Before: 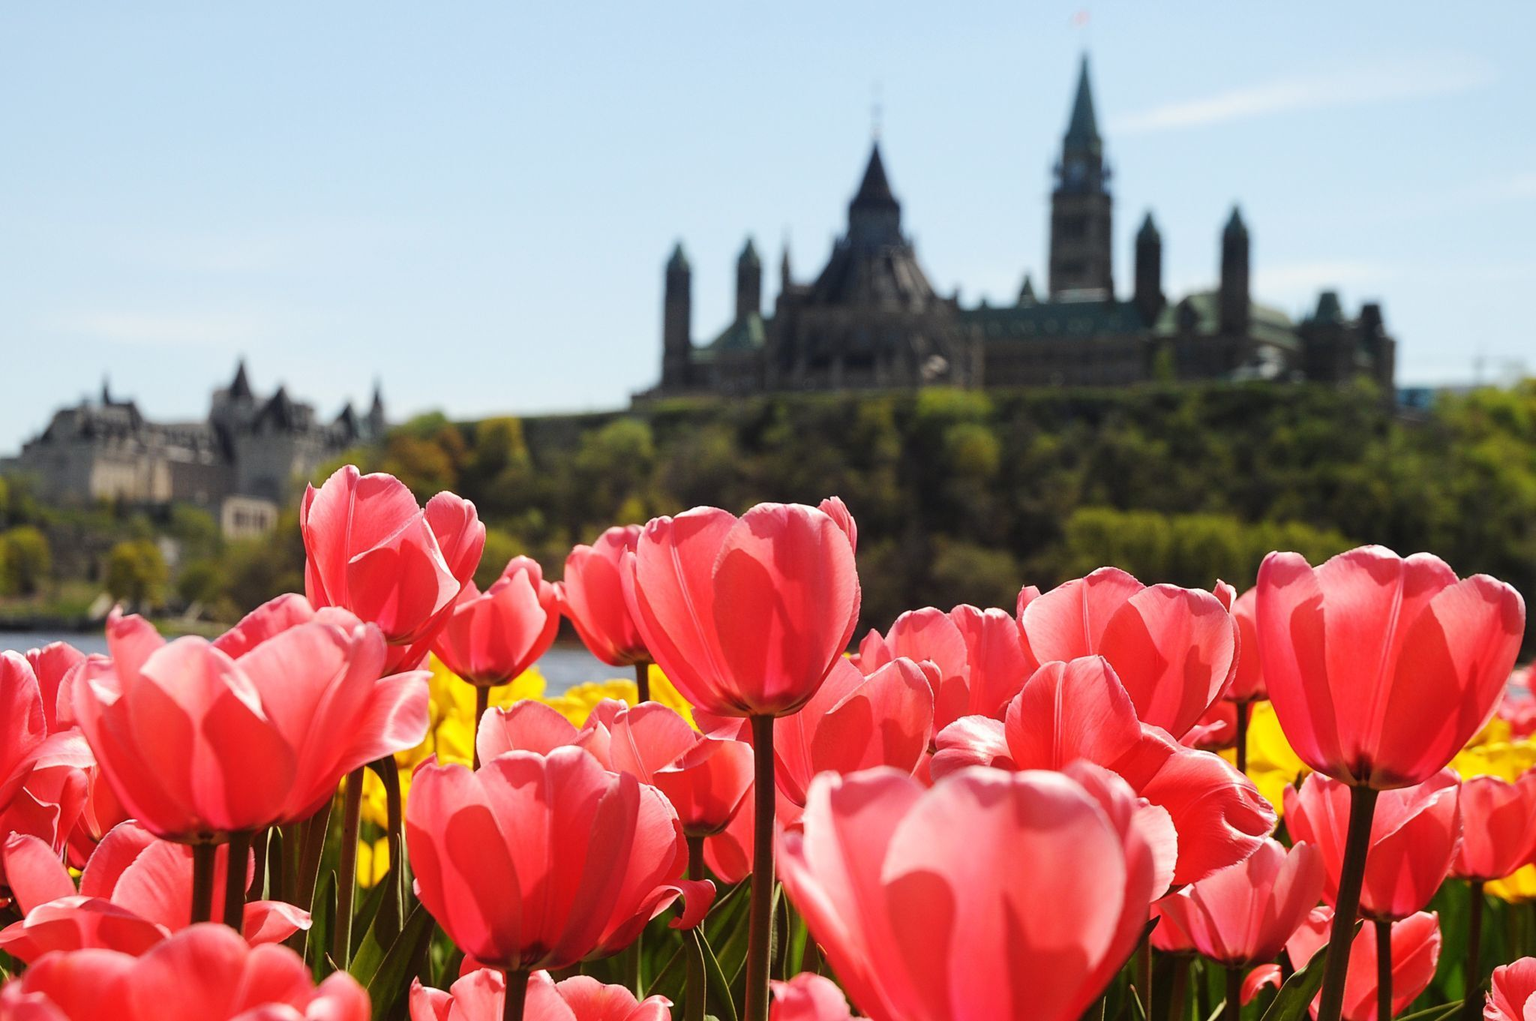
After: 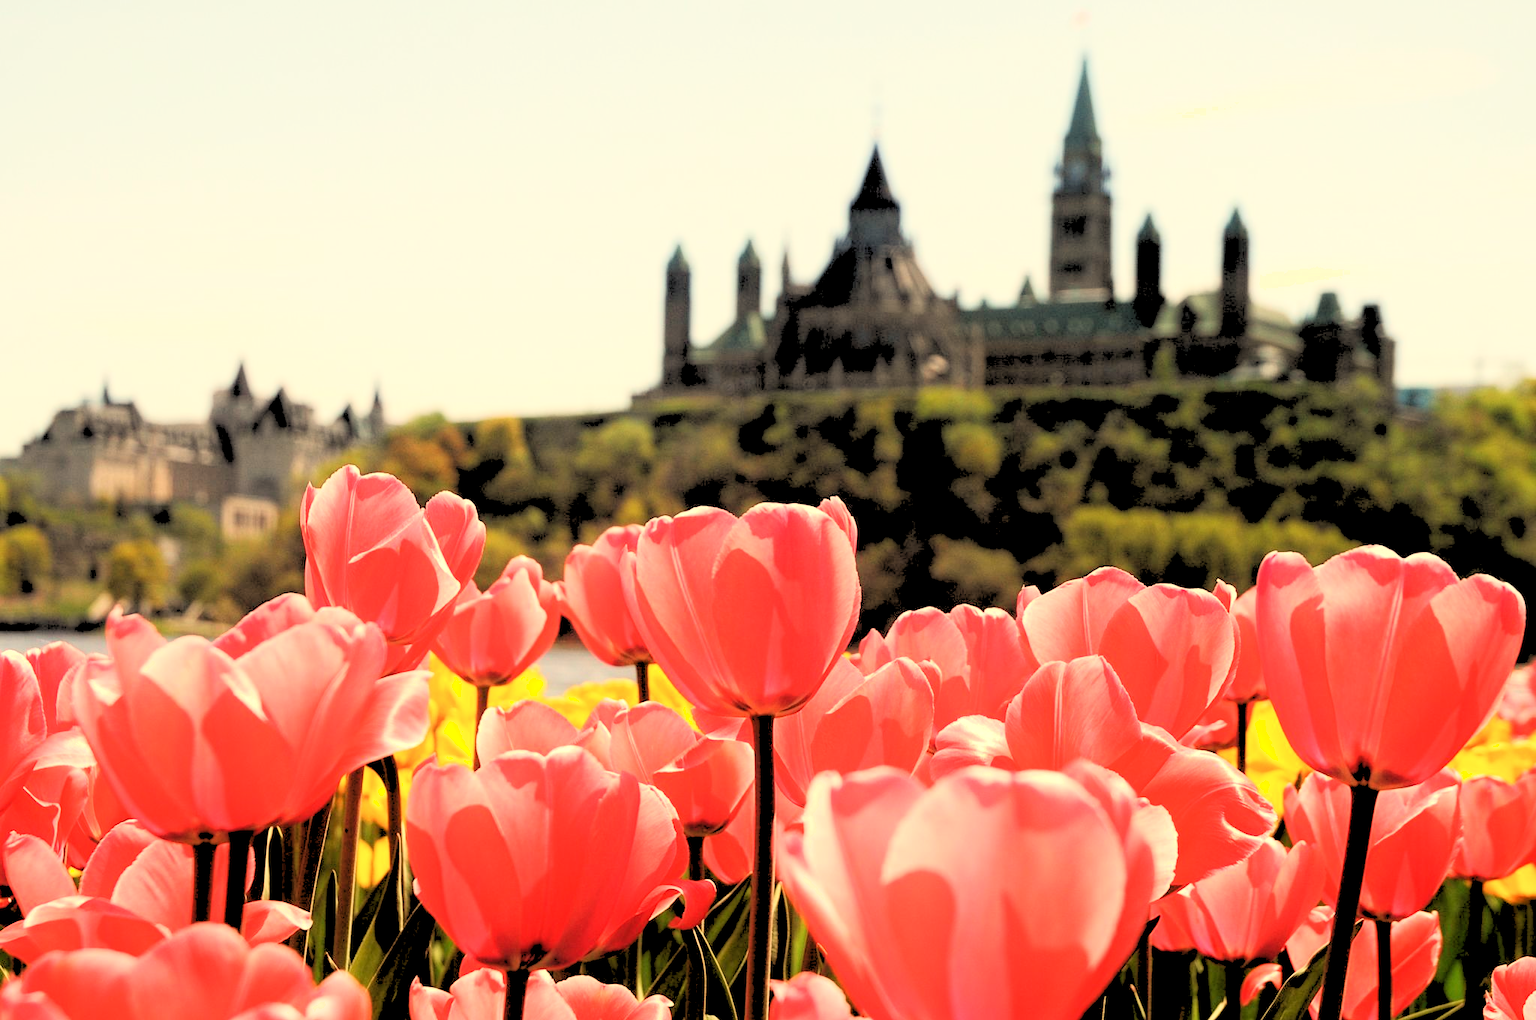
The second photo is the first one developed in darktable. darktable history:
white balance: red 1.138, green 0.996, blue 0.812
exposure: exposure 0.191 EV, compensate highlight preservation false
rgb levels: levels [[0.027, 0.429, 0.996], [0, 0.5, 1], [0, 0.5, 1]]
shadows and highlights: shadows 0, highlights 40
